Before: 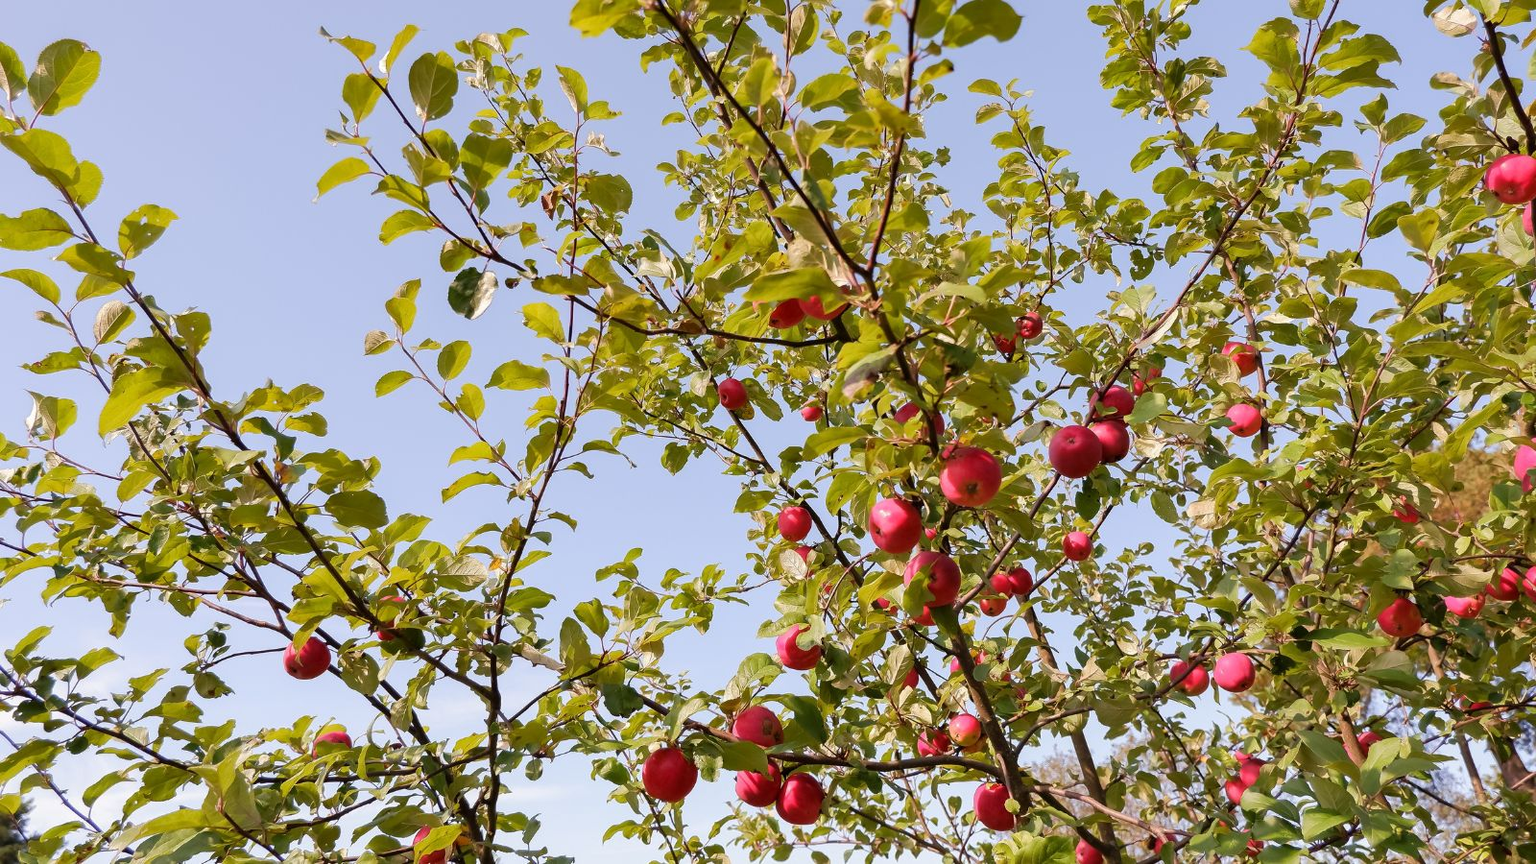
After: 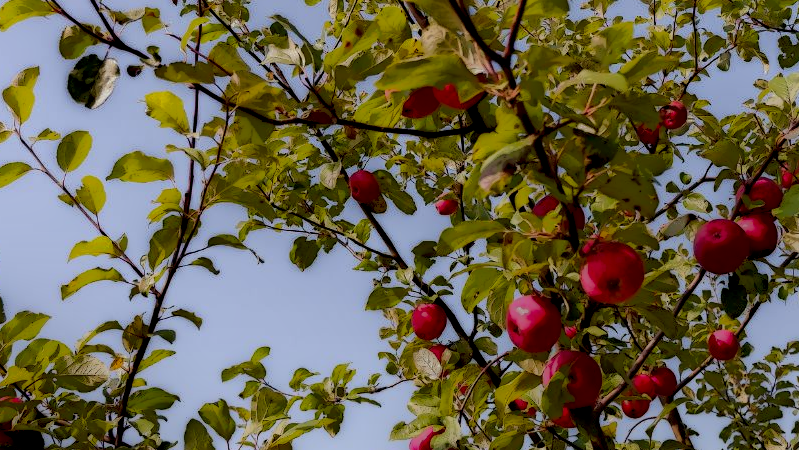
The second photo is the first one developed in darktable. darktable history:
crop: left 25%, top 25%, right 25%, bottom 25%
local contrast: highlights 0%, shadows 198%, detail 164%, midtone range 0.001
